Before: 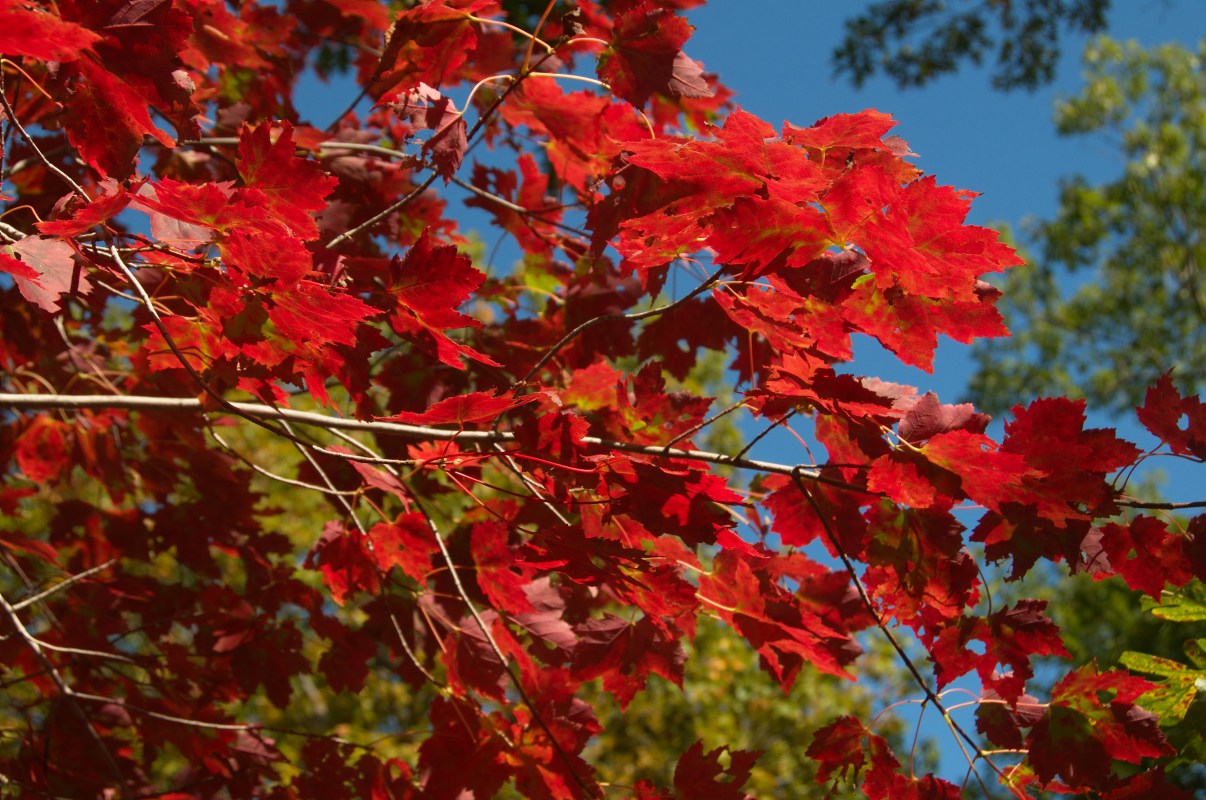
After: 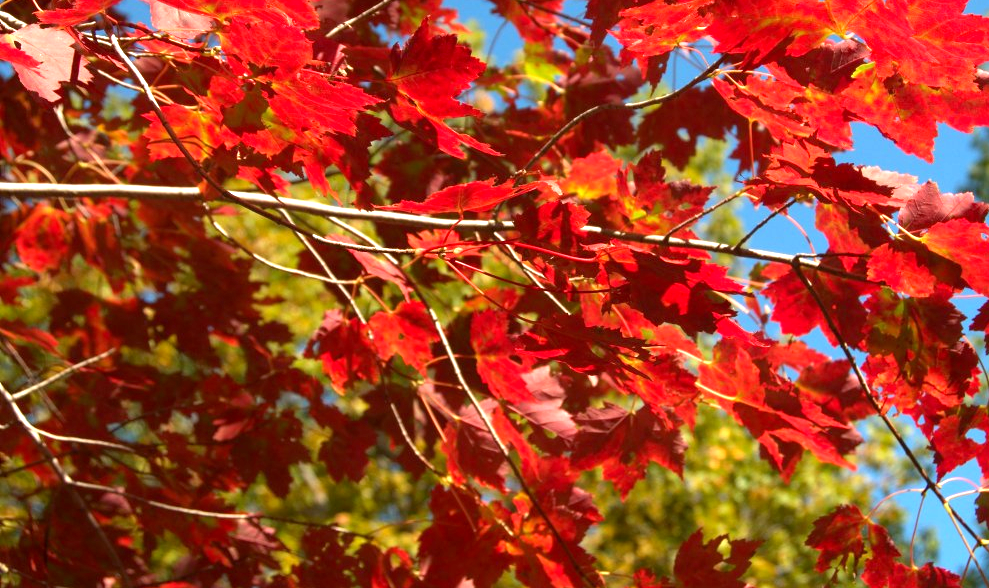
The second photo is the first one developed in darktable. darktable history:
exposure: black level correction 0.001, exposure 1.117 EV, compensate highlight preservation false
crop: top 26.436%, right 17.95%
